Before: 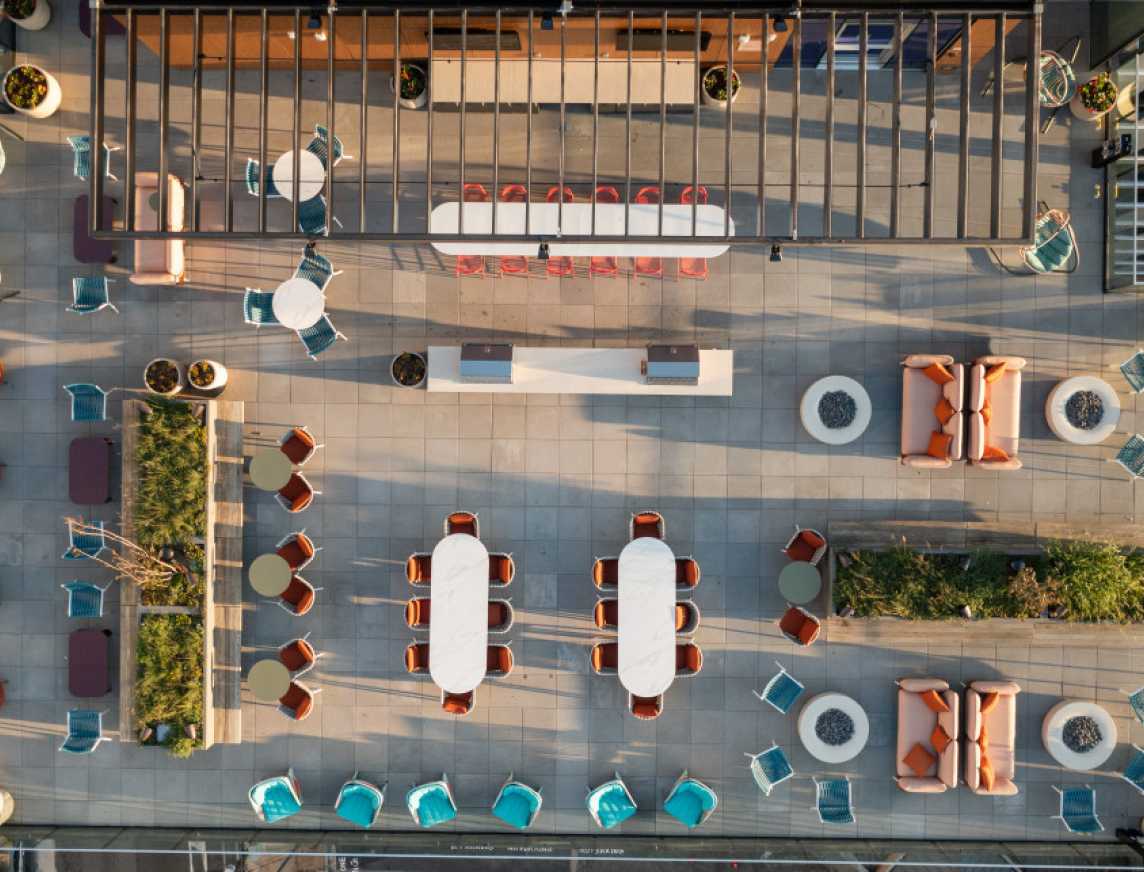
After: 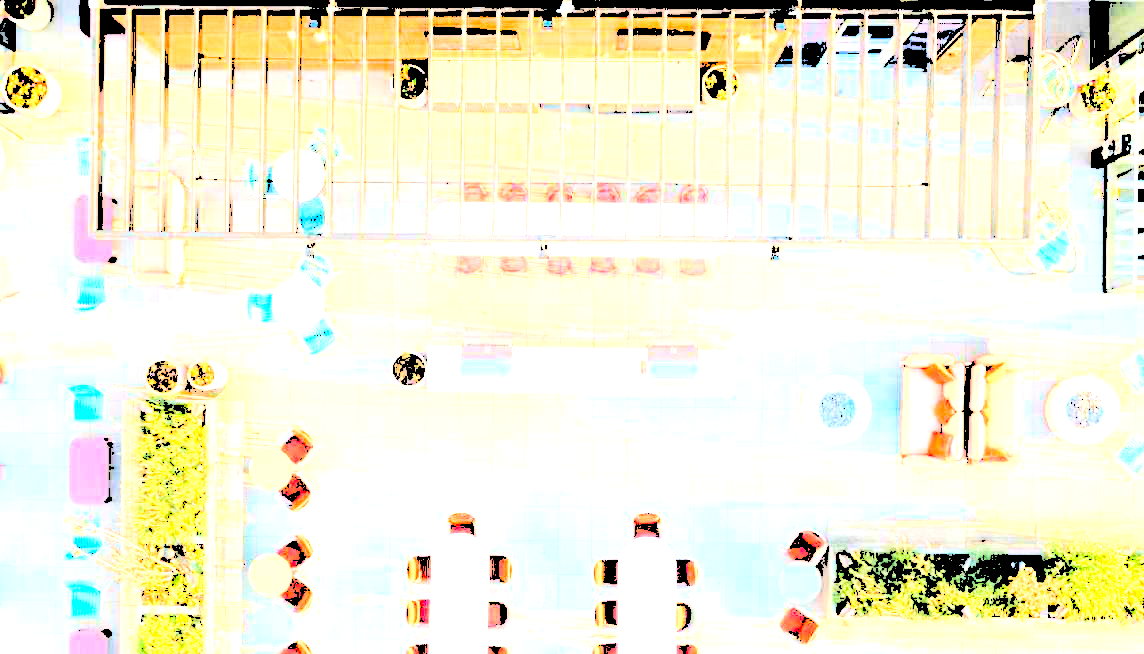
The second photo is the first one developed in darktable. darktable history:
crop: bottom 24.967%
exposure: black level correction 0, exposure 1.2 EV, compensate highlight preservation false
levels: levels [0.246, 0.246, 0.506]
